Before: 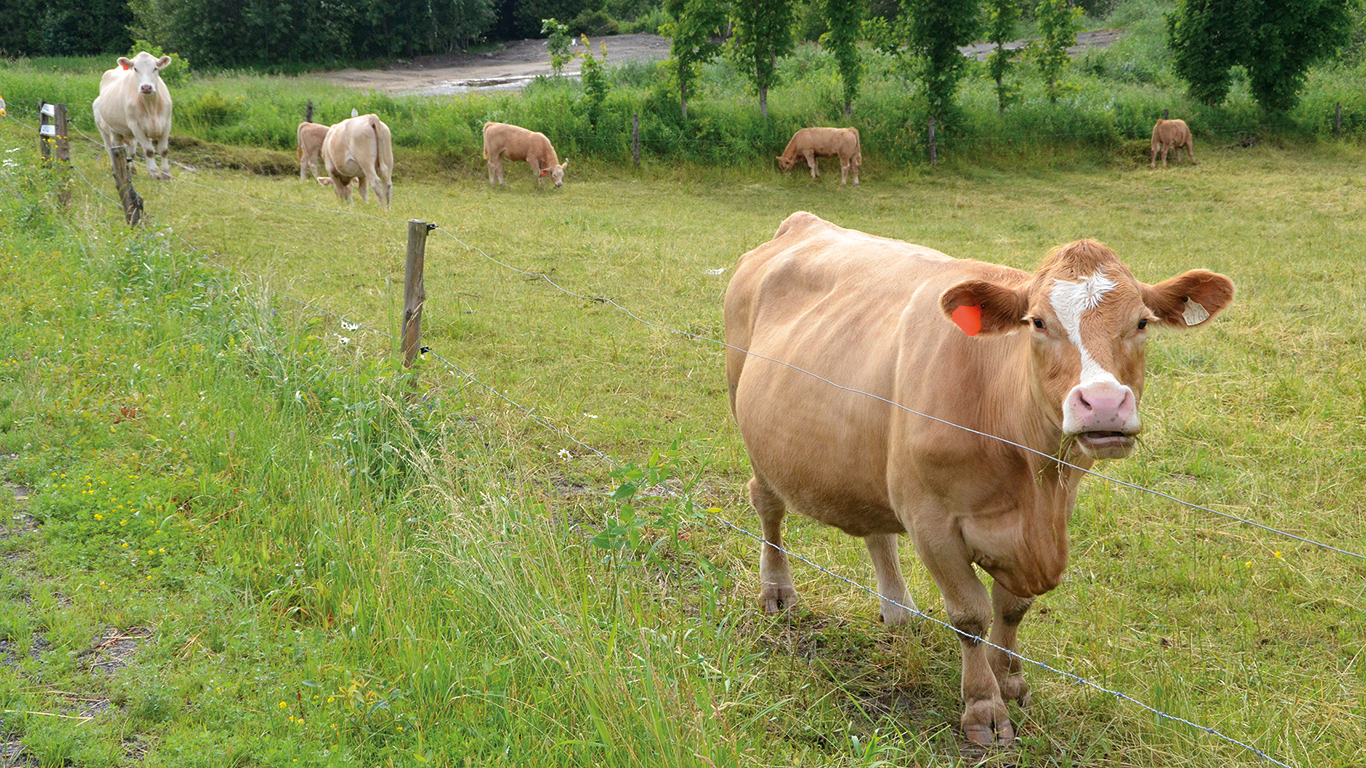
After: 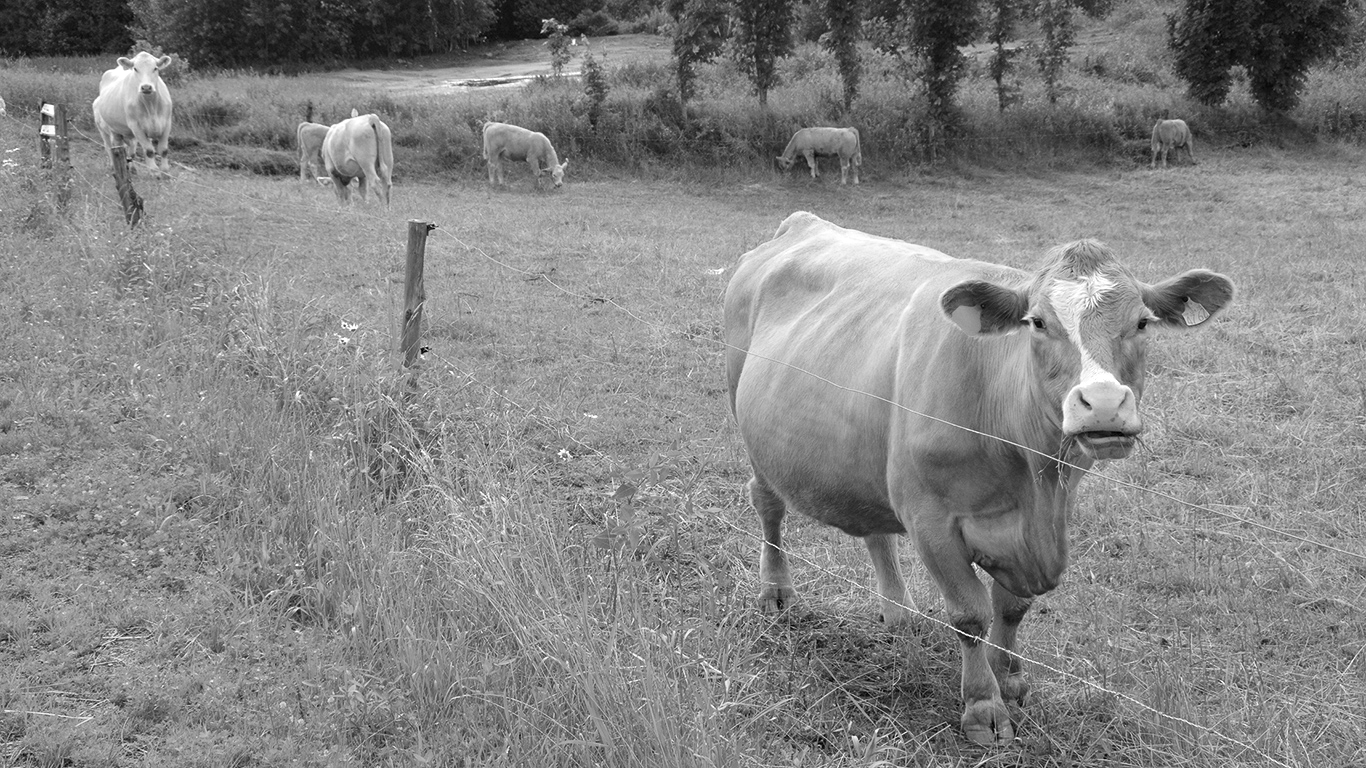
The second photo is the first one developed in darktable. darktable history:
color zones: curves: ch0 [(0, 0.613) (0.01, 0.613) (0.245, 0.448) (0.498, 0.529) (0.642, 0.665) (0.879, 0.777) (0.99, 0.613)]; ch1 [(0, 0) (0.143, 0) (0.286, 0) (0.429, 0) (0.571, 0) (0.714, 0) (0.857, 0)]
color balance rgb: highlights gain › luminance 7.122%, highlights gain › chroma 1.96%, highlights gain › hue 87.99°, perceptual saturation grading › global saturation 24.903%, perceptual saturation grading › highlights -50.21%, perceptual saturation grading › shadows 31.052%
